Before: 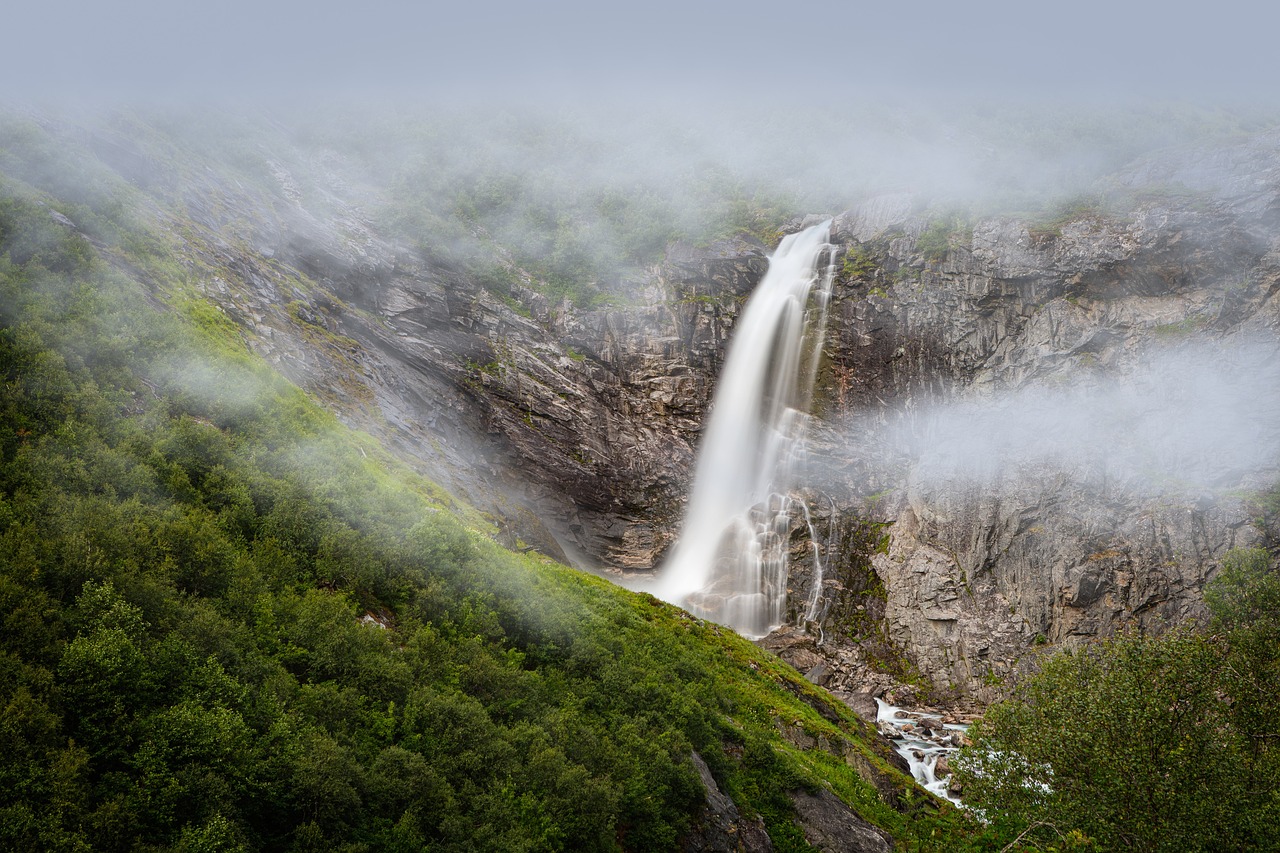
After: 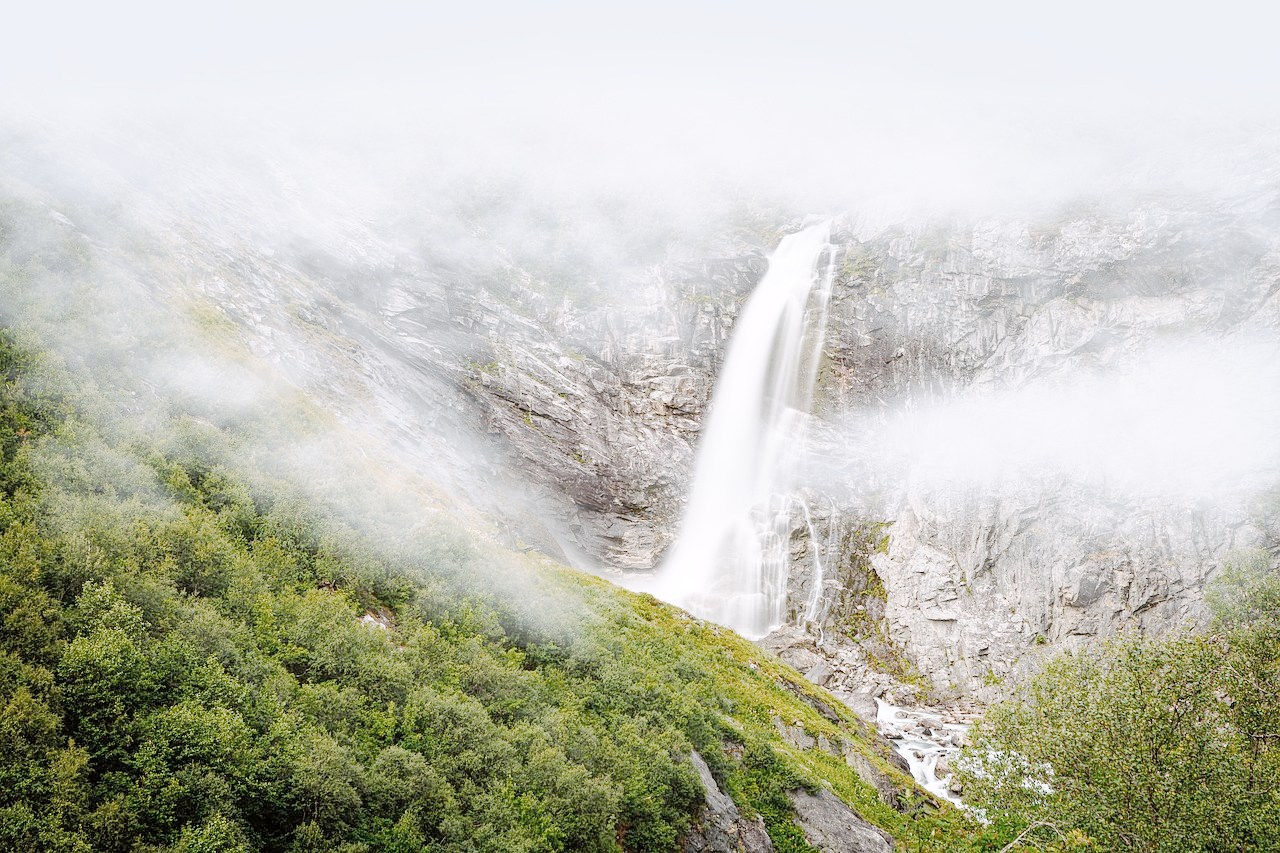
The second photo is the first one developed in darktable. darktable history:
tone curve: curves: ch0 [(0, 0) (0.003, 0) (0.011, 0.001) (0.025, 0.003) (0.044, 0.005) (0.069, 0.011) (0.1, 0.021) (0.136, 0.035) (0.177, 0.079) (0.224, 0.134) (0.277, 0.219) (0.335, 0.315) (0.399, 0.42) (0.468, 0.529) (0.543, 0.636) (0.623, 0.727) (0.709, 0.805) (0.801, 0.88) (0.898, 0.957) (1, 1)], preserve colors none
color look up table: target L [81.94, 84.82, 87.14, 77.42, 66.49, 44, 63.31, 66.15, 66.03, 42.1, 45.98, 47.27, 43.98, 36.08, 14.77, 200.25, 99.02, 87.35, 80.66, 69.64, 61.95, 62.15, 54.68, 38.42, 40.7, 35.26, 29.15, 3.804, 79.68, 81.27, 80.08, 65.11, 66.93, 55.97, 56.41, 63.33, 50.79, 51.6, 56.91, 44.72, 48.1, 23.33, 77.88, 76.32, 64.72, 67.86, 56.41, 51.72, 39.87], target a [2.938, 0.682, -2.029, -42.25, -43.92, -29.54, -7.922, -37.85, -20.8, -26.46, -18.97, -23.67, -27.91, -9.858, -10.95, 0, 4.341, 8.462, 3.902, 20.11, 6.733, 31.15, 51.38, 4.735, 35.09, 28.16, 16.65, 8.703, 20.14, 21.39, -2.875, 47.48, 51.75, 11.25, -12.5, 6.295, 16.86, 9.134, 44.69, 32.74, 29.25, 9.022, -38.96, -6.991, -34.93, -25.67, -4.191, -20.06, -3.585], target b [40.84, 14.31, -3.097, -14.73, -2.948, 27.63, 41.06, 25.87, 13.42, 18.07, 32.11, -2.055, 18.9, 20.5, 2.167, 0, -1.723, 13.37, 41.11, 44.06, 34.47, 19.34, 7.359, 2.574, 26.17, 18.49, 22.14, 7.33, -6.532, -18.62, -20.21, -10.78, -27.04, -1.545, -47.8, -42.25, -16.48, -31.15, -42.65, -9.498, -27.08, -26.98, -15.4, -12.92, -18.98, -29.62, -8.46, -19.57, -20.29], num patches 49
